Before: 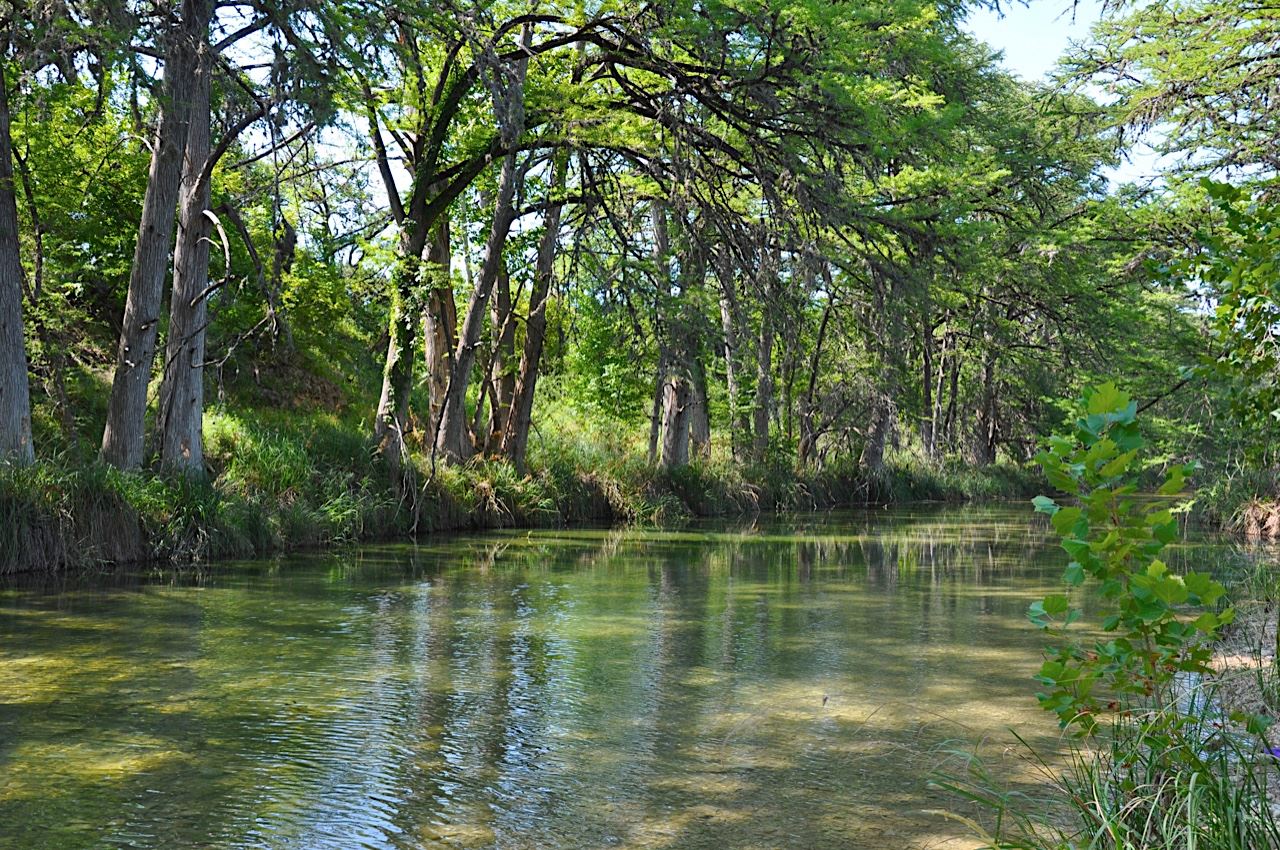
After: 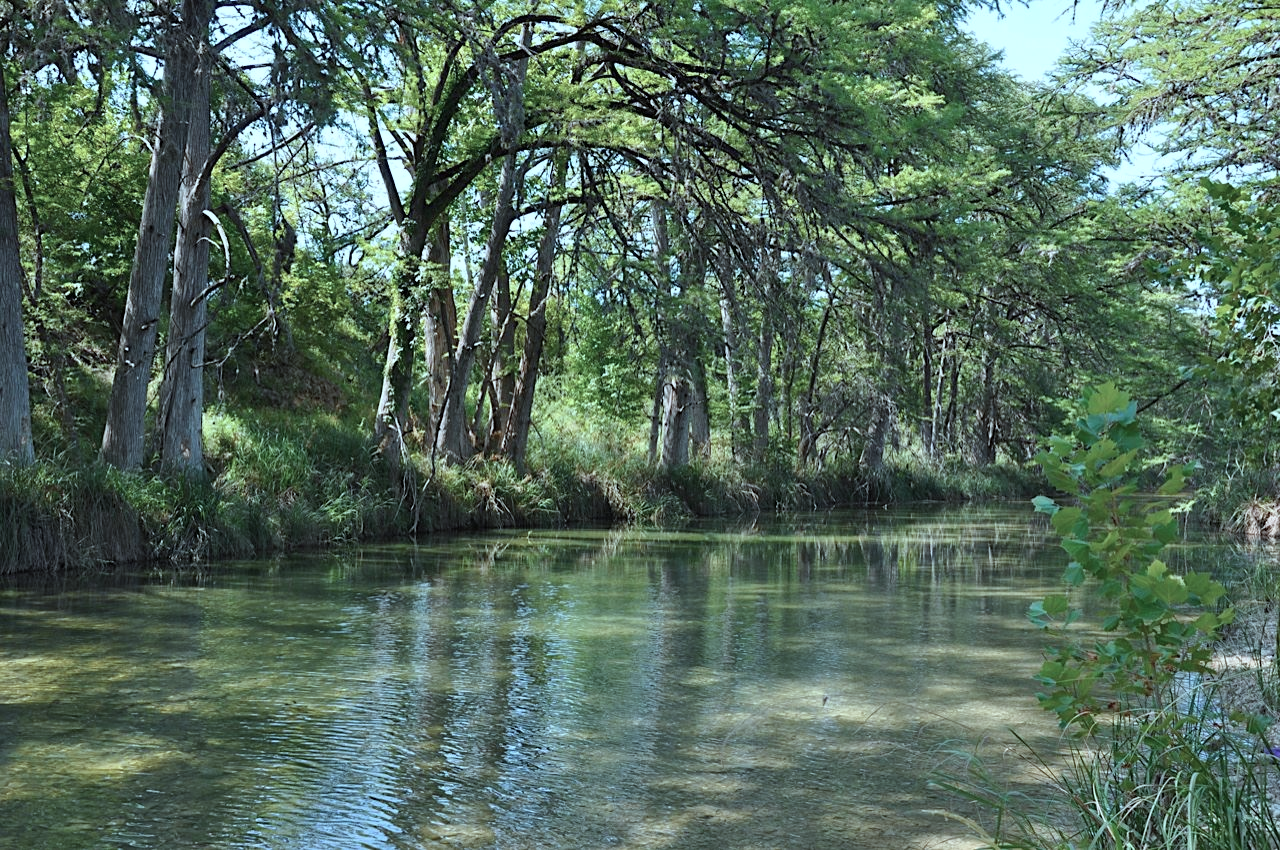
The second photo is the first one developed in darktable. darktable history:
white balance: emerald 1
color correction: highlights a* -12.64, highlights b* -18.1, saturation 0.7
